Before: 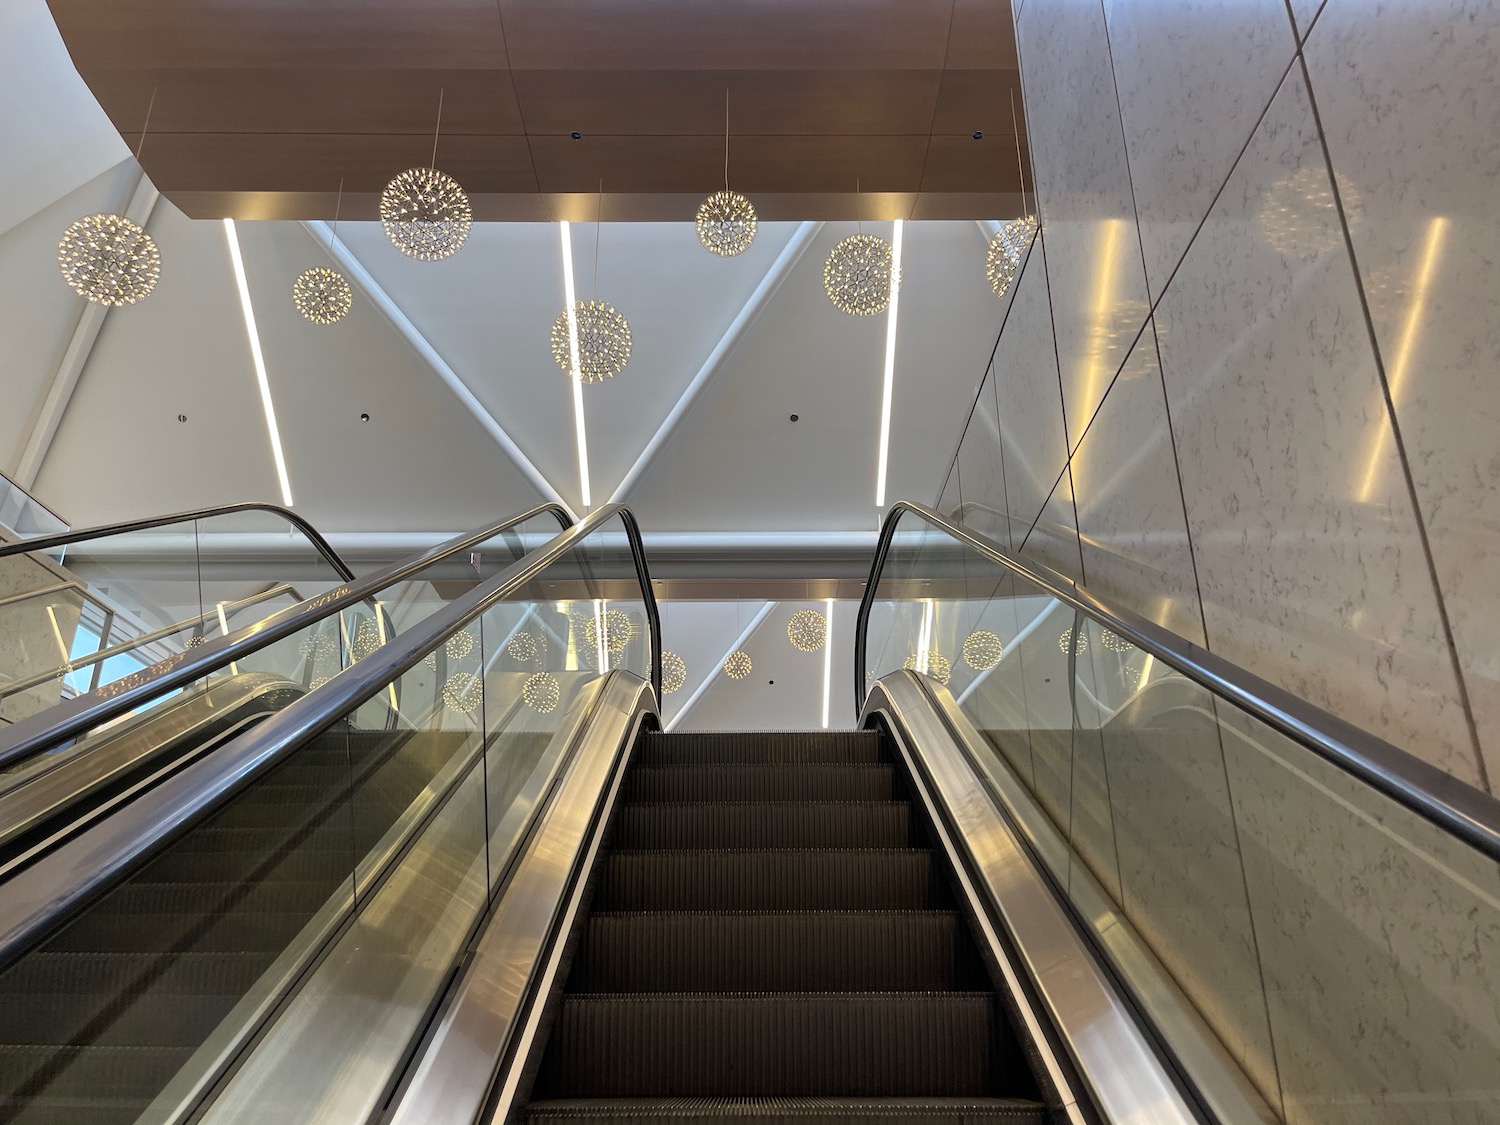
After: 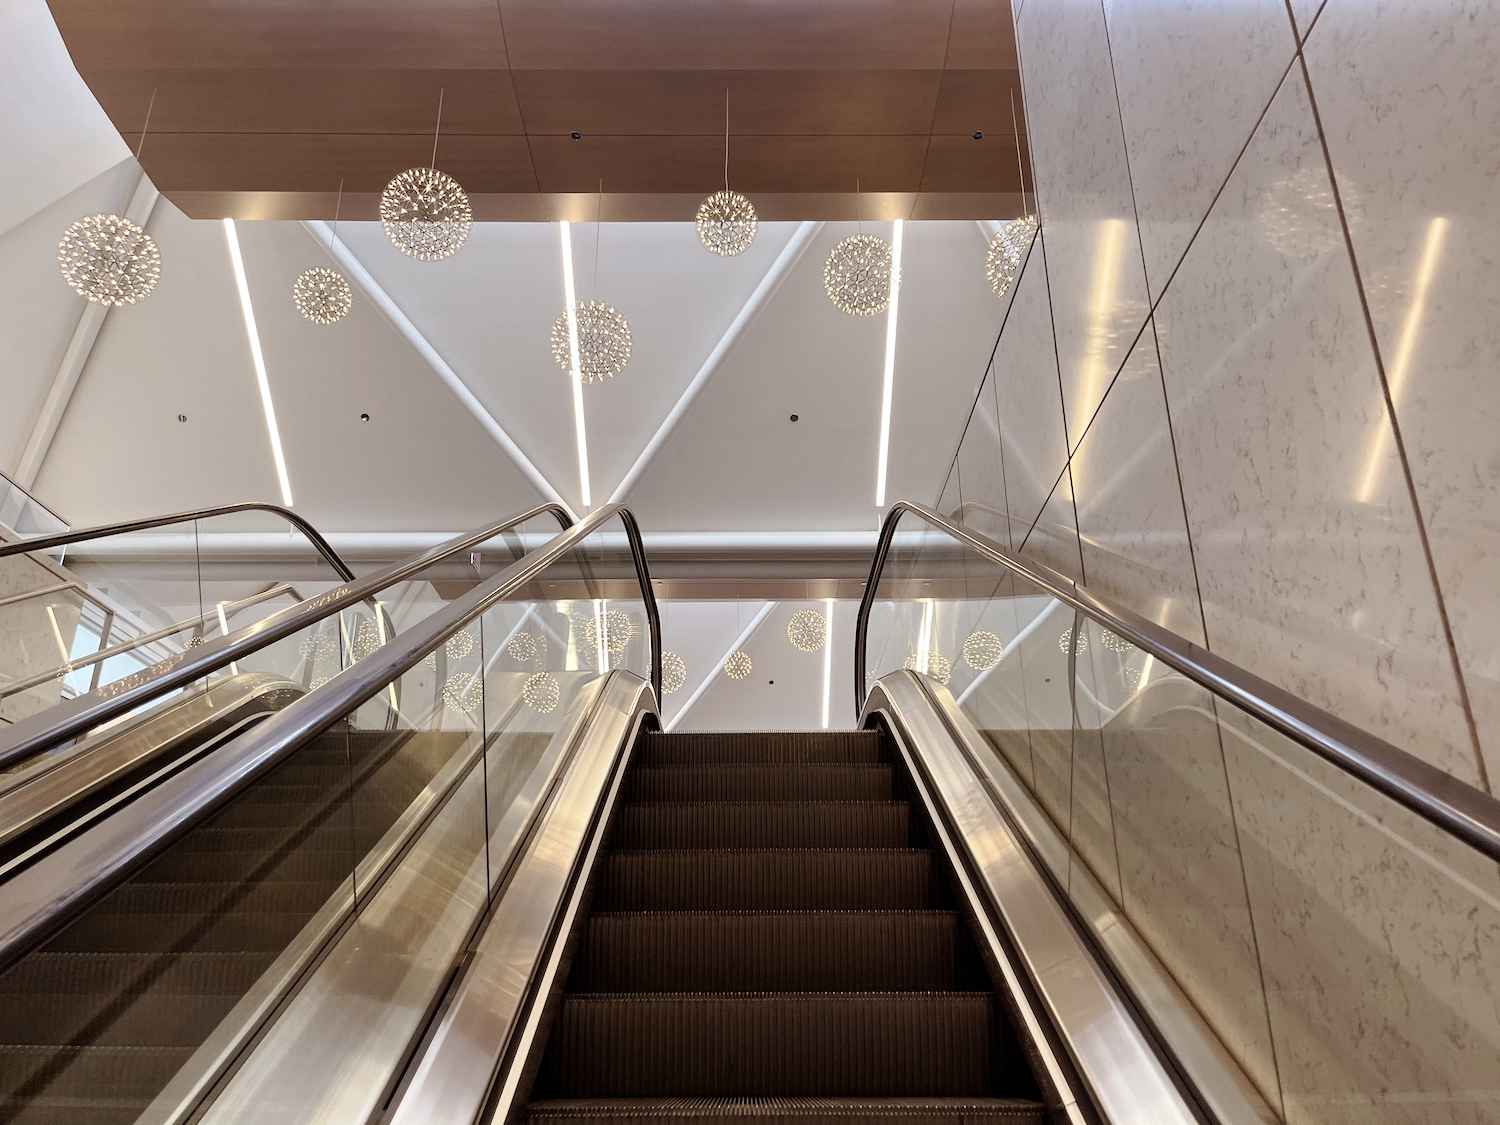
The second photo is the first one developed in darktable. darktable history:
contrast brightness saturation: contrast 0.1, saturation -0.36
rgb levels: mode RGB, independent channels, levels [[0, 0.5, 1], [0, 0.521, 1], [0, 0.536, 1]]
tone curve: curves: ch0 [(0, 0) (0.003, 0.004) (0.011, 0.015) (0.025, 0.033) (0.044, 0.058) (0.069, 0.091) (0.1, 0.131) (0.136, 0.178) (0.177, 0.232) (0.224, 0.294) (0.277, 0.362) (0.335, 0.434) (0.399, 0.512) (0.468, 0.582) (0.543, 0.646) (0.623, 0.713) (0.709, 0.783) (0.801, 0.876) (0.898, 0.938) (1, 1)], preserve colors none
